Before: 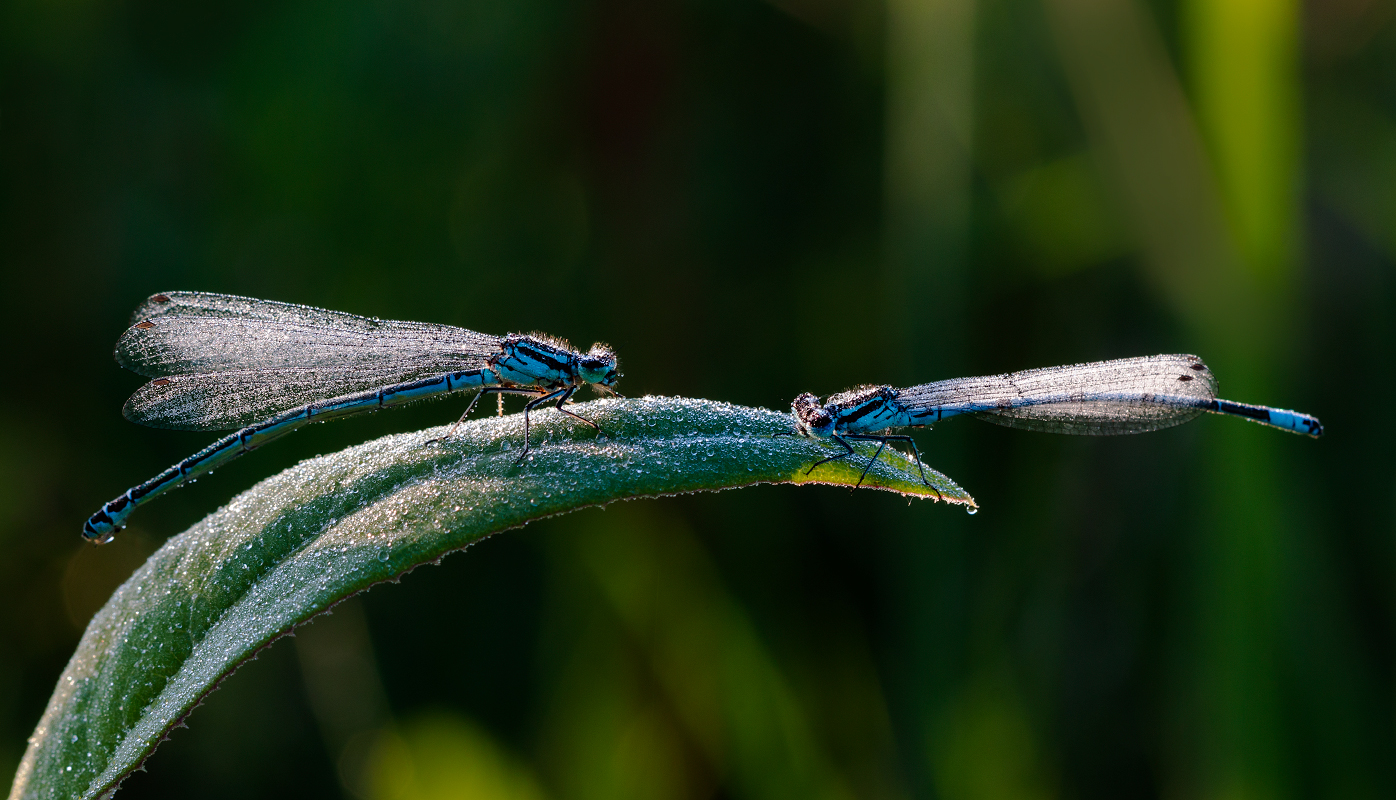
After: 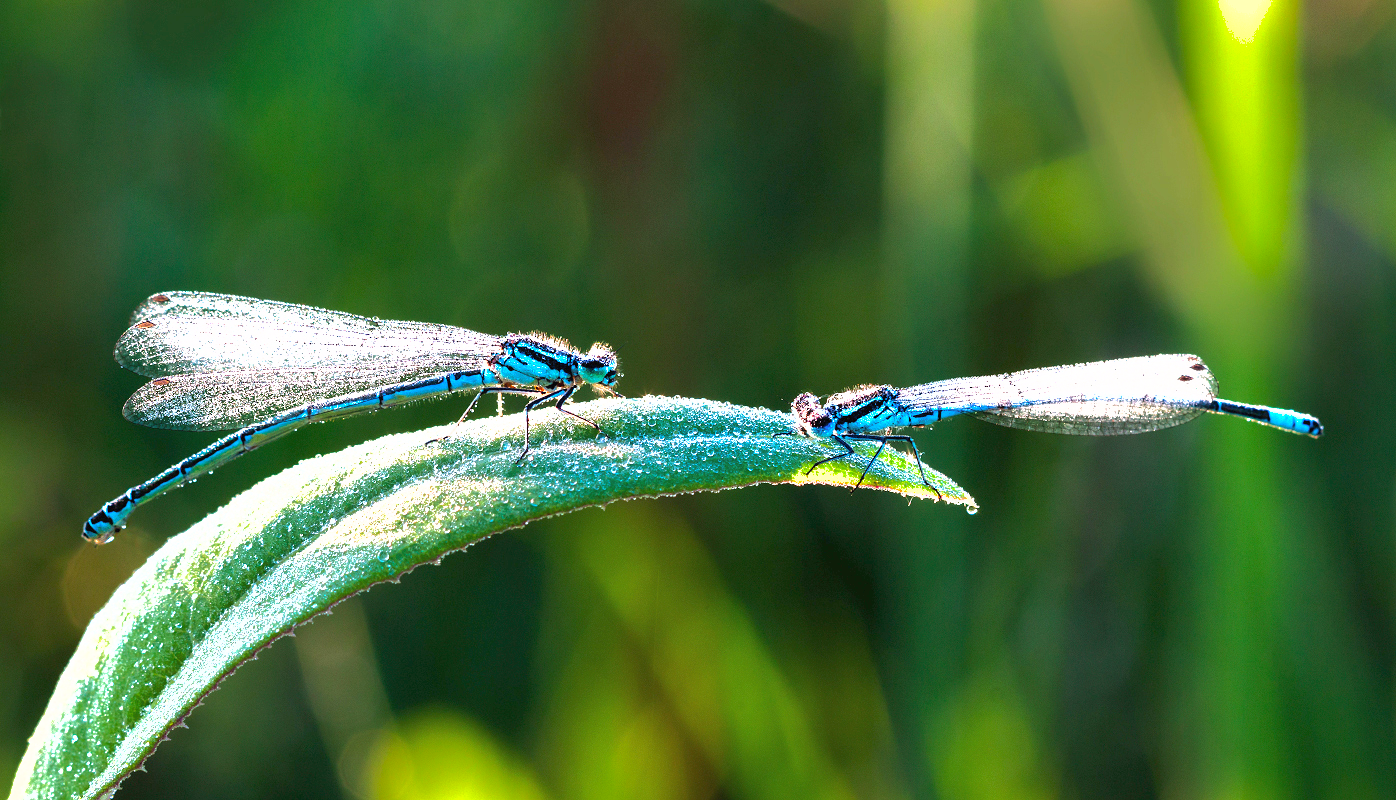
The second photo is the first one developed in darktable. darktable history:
exposure: black level correction 0, exposure 2.327 EV, compensate exposure bias true, compensate highlight preservation false
shadows and highlights: shadows 40, highlights -60
